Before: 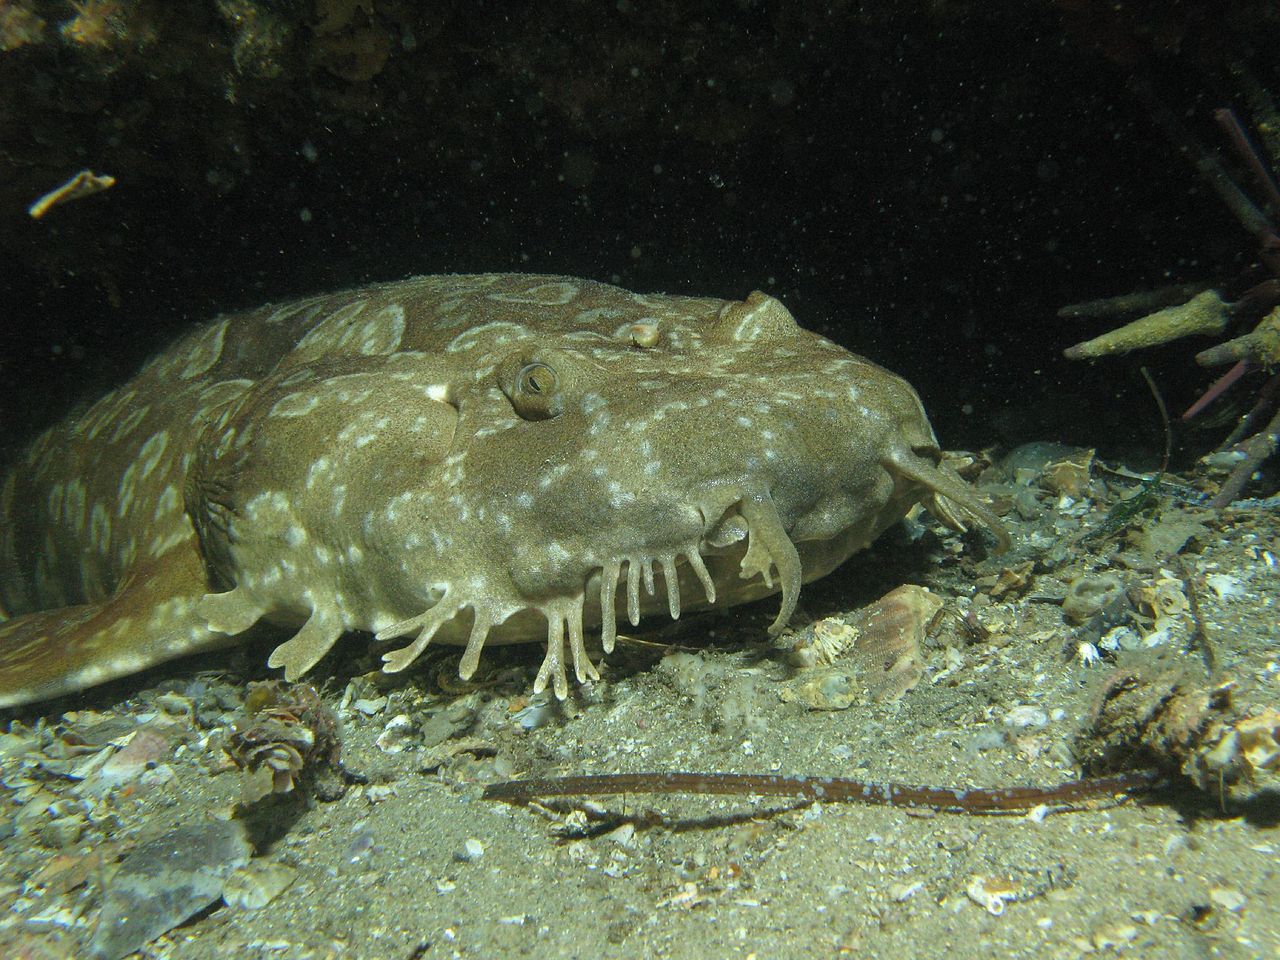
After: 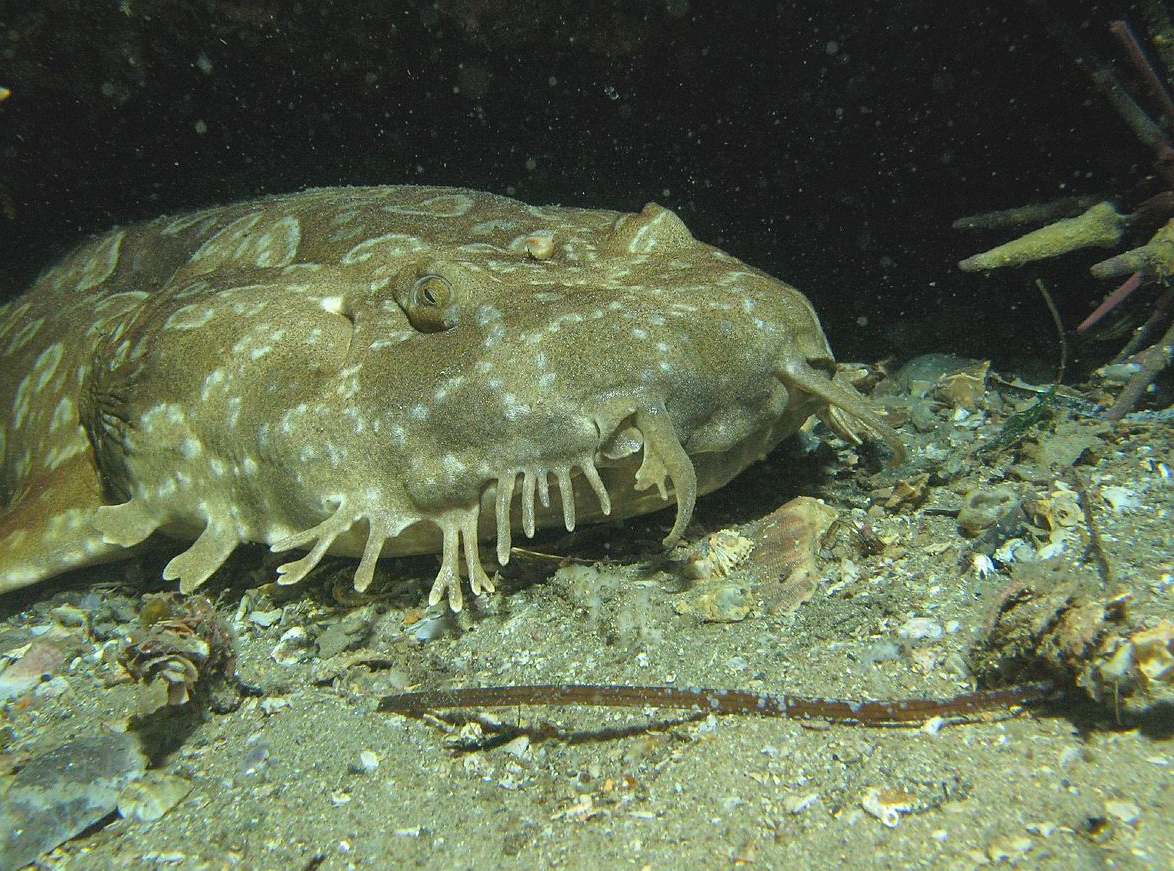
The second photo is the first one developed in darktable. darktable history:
crop and rotate: left 8.262%, top 9.226%
sharpen: amount 0.2
contrast brightness saturation: contrast -0.1, brightness 0.05, saturation 0.08
local contrast: mode bilateral grid, contrast 20, coarseness 50, detail 132%, midtone range 0.2
